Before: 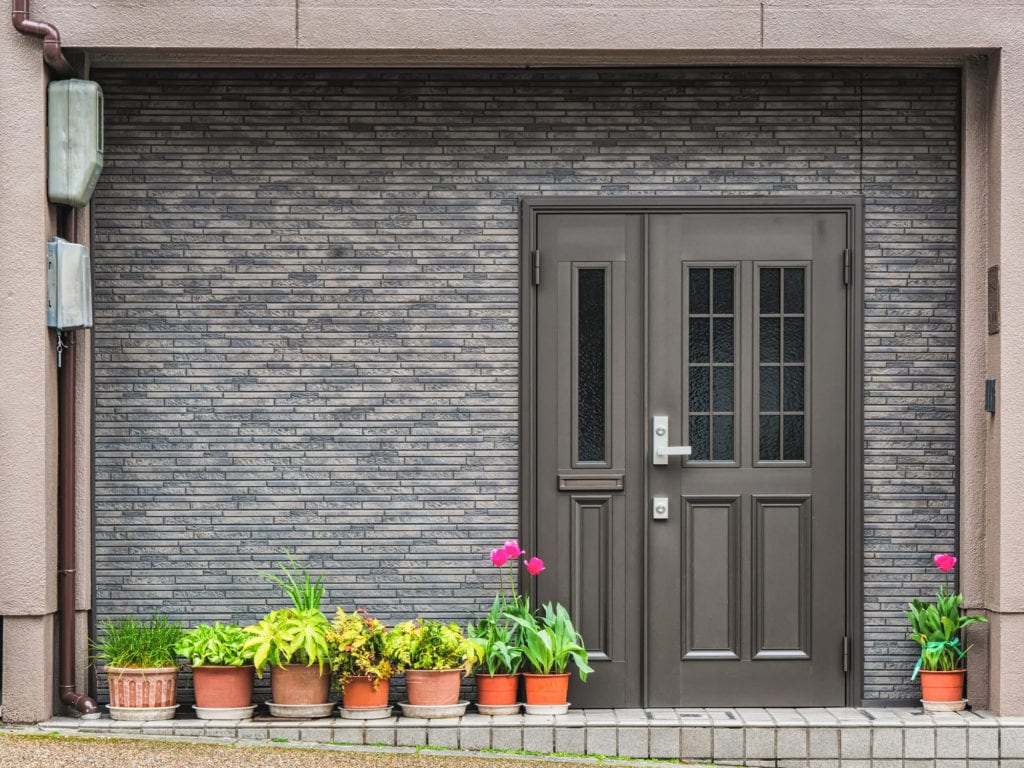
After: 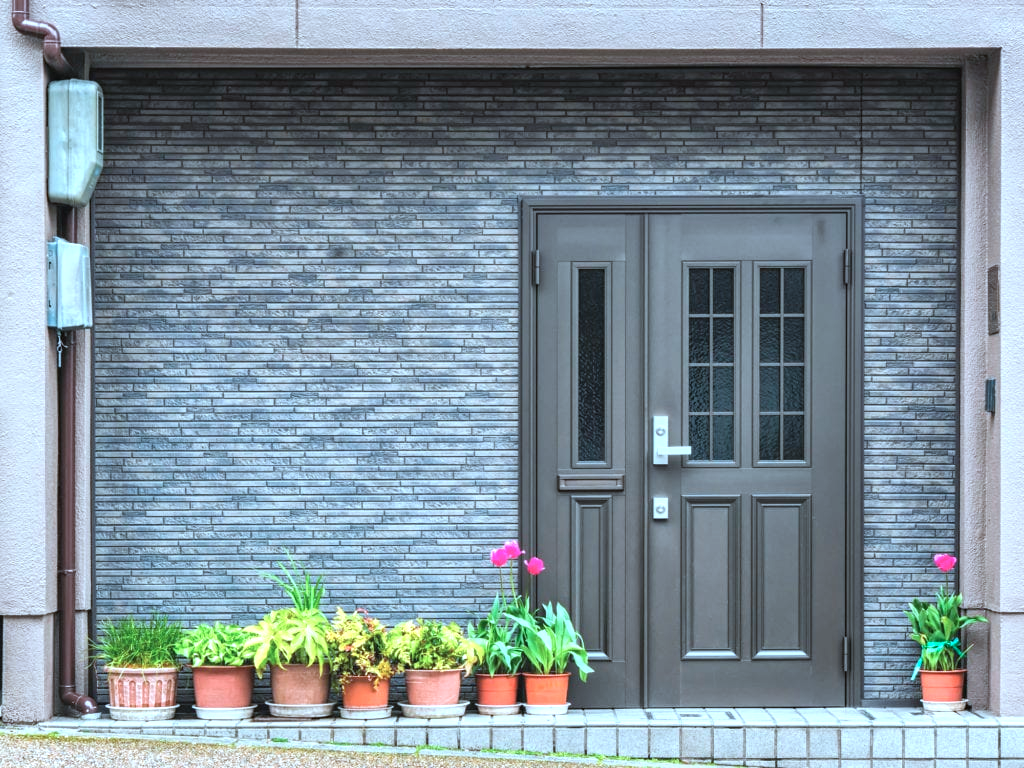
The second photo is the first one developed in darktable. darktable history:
exposure: exposure 0.566 EV, compensate highlight preservation false
color correction: highlights a* -9.35, highlights b* -23.15
